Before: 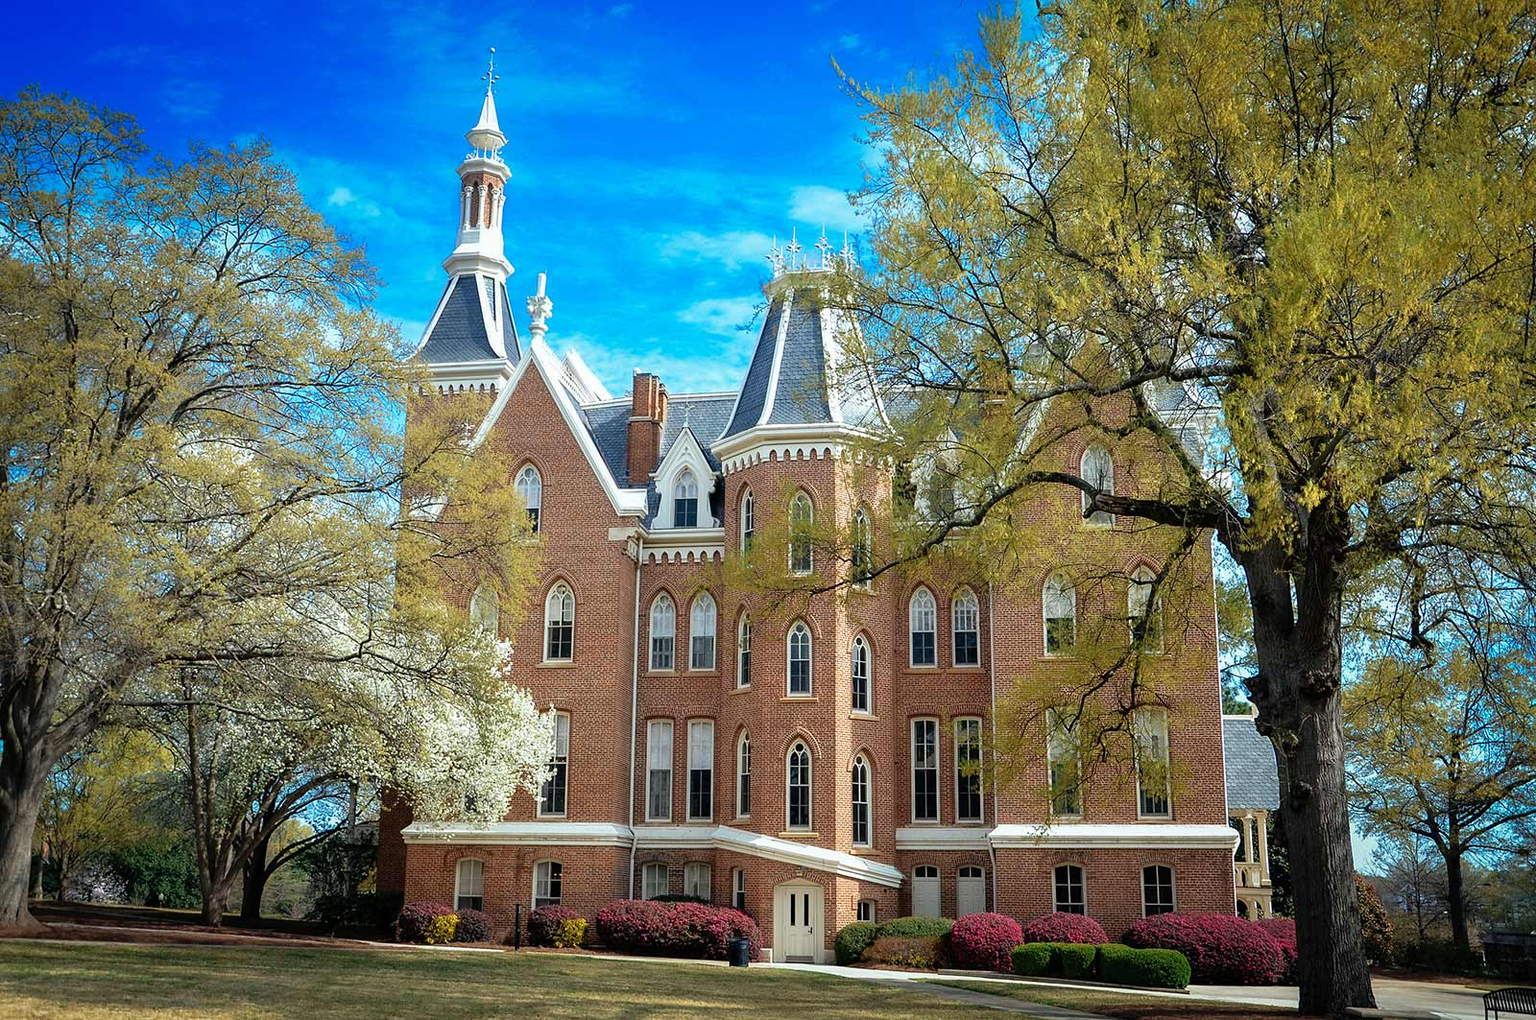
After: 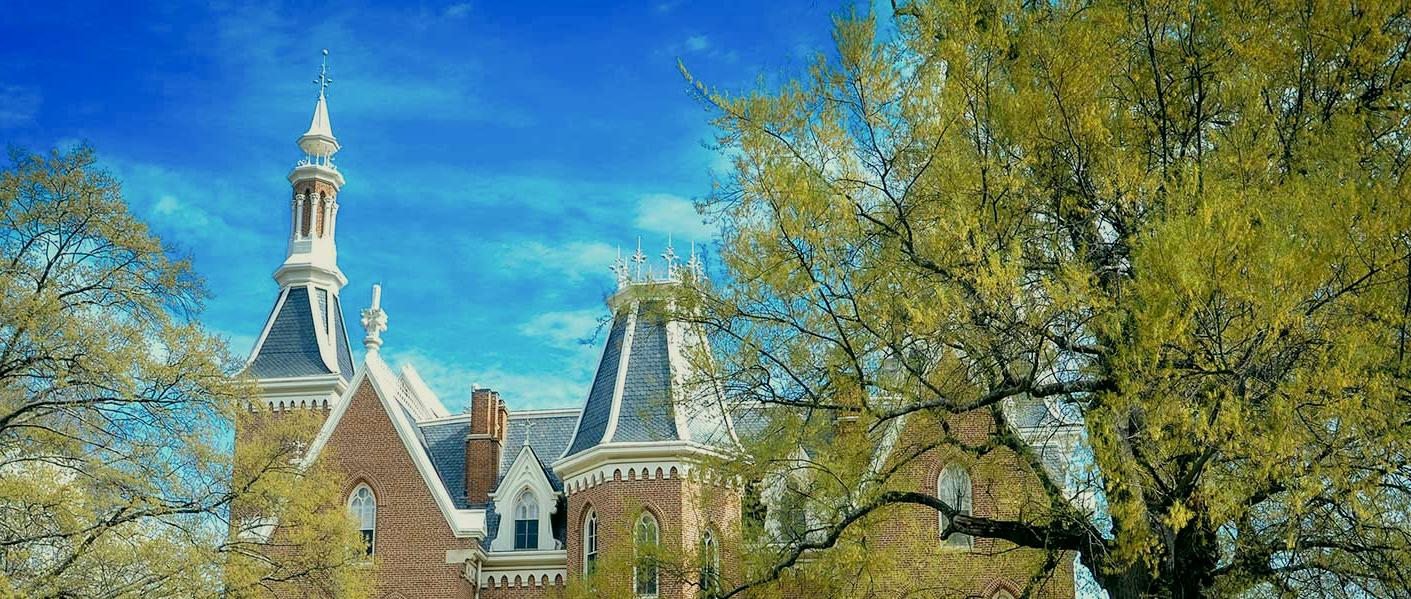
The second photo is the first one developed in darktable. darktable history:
local contrast: highlights 103%, shadows 99%, detail 119%, midtone range 0.2
filmic rgb: black relative exposure -15.15 EV, white relative exposure 3 EV, threshold 2.98 EV, target black luminance 0%, hardness 9.28, latitude 98.61%, contrast 0.913, shadows ↔ highlights balance 0.623%, contrast in shadows safe, enable highlight reconstruction true
crop and rotate: left 11.778%, bottom 43.575%
color correction: highlights a* -0.525, highlights b* 9.42, shadows a* -9.26, shadows b* 0.622
